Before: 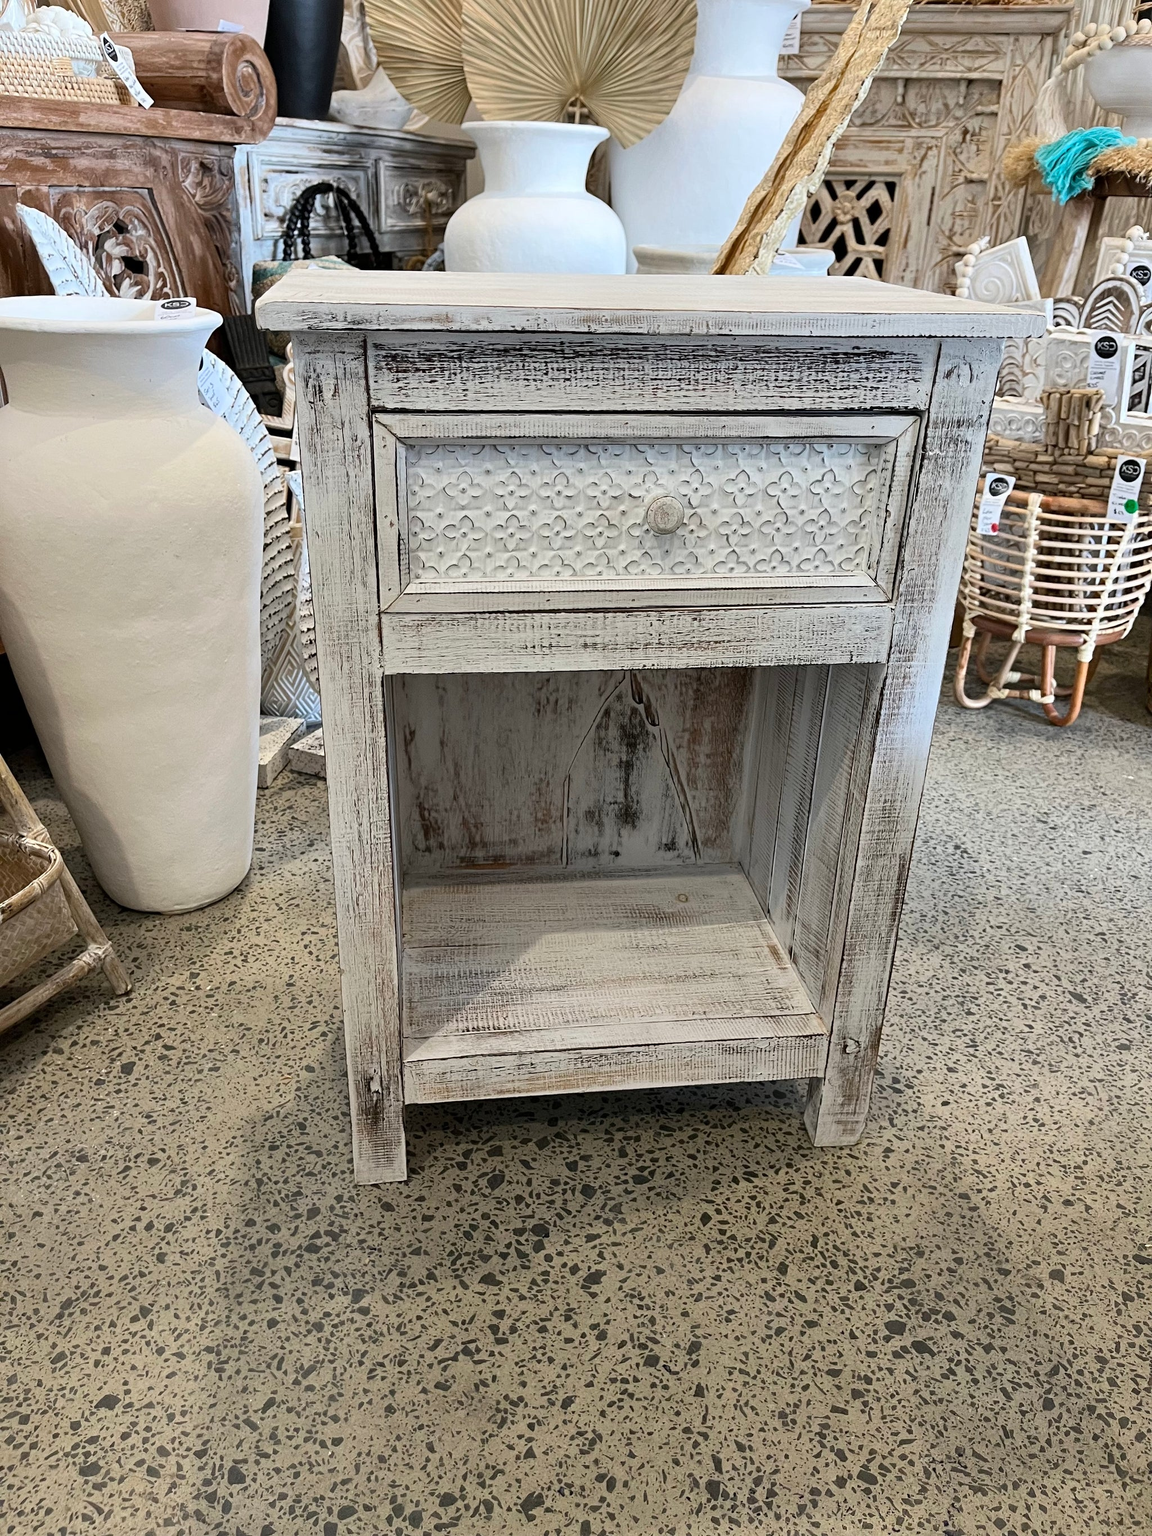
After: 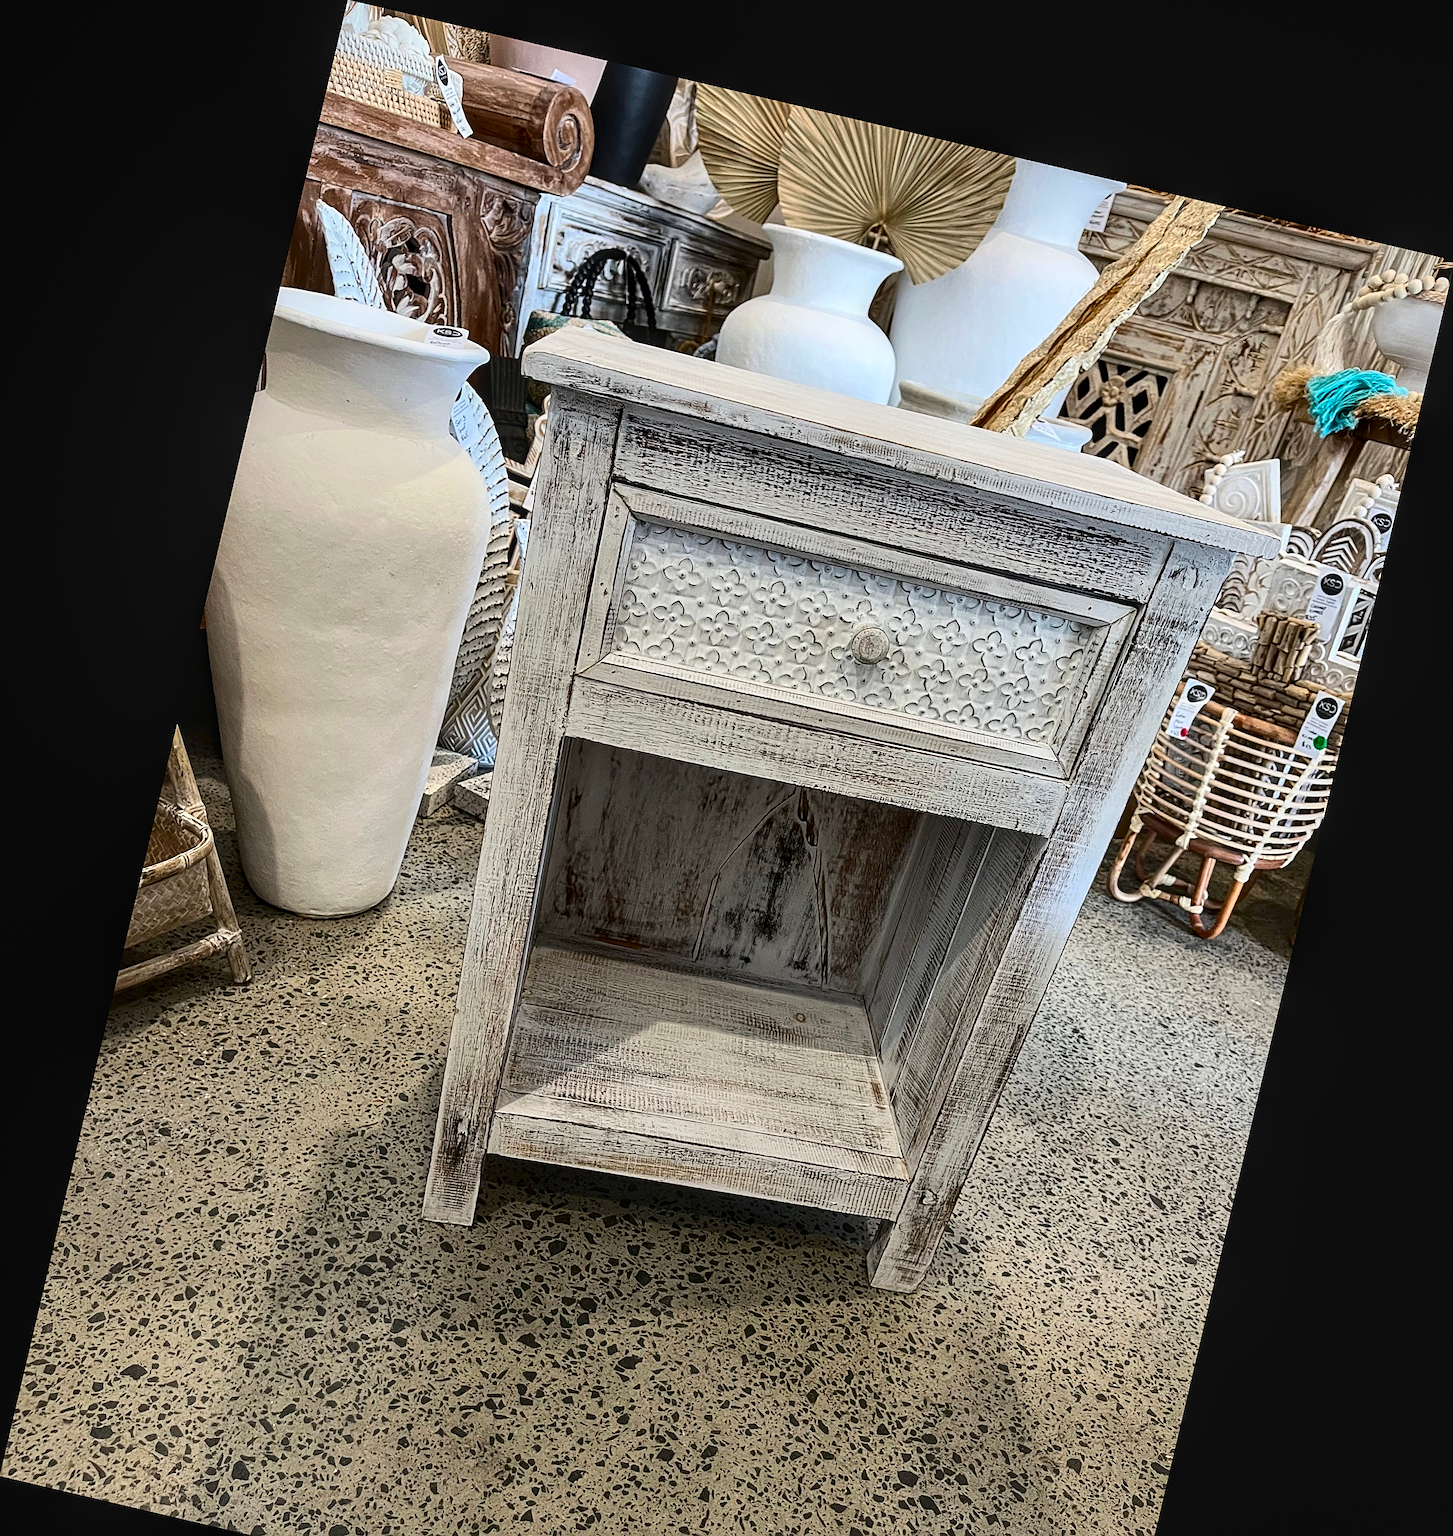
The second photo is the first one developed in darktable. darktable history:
rotate and perspective: rotation 13.27°, automatic cropping off
crop and rotate: top 0%, bottom 11.49%
exposure: black level correction -0.005, exposure 0.054 EV, compensate highlight preservation false
contrast brightness saturation: contrast 0.2, brightness -0.11, saturation 0.1
sharpen: on, module defaults
grain: coarseness 0.81 ISO, strength 1.34%, mid-tones bias 0%
local contrast: on, module defaults
